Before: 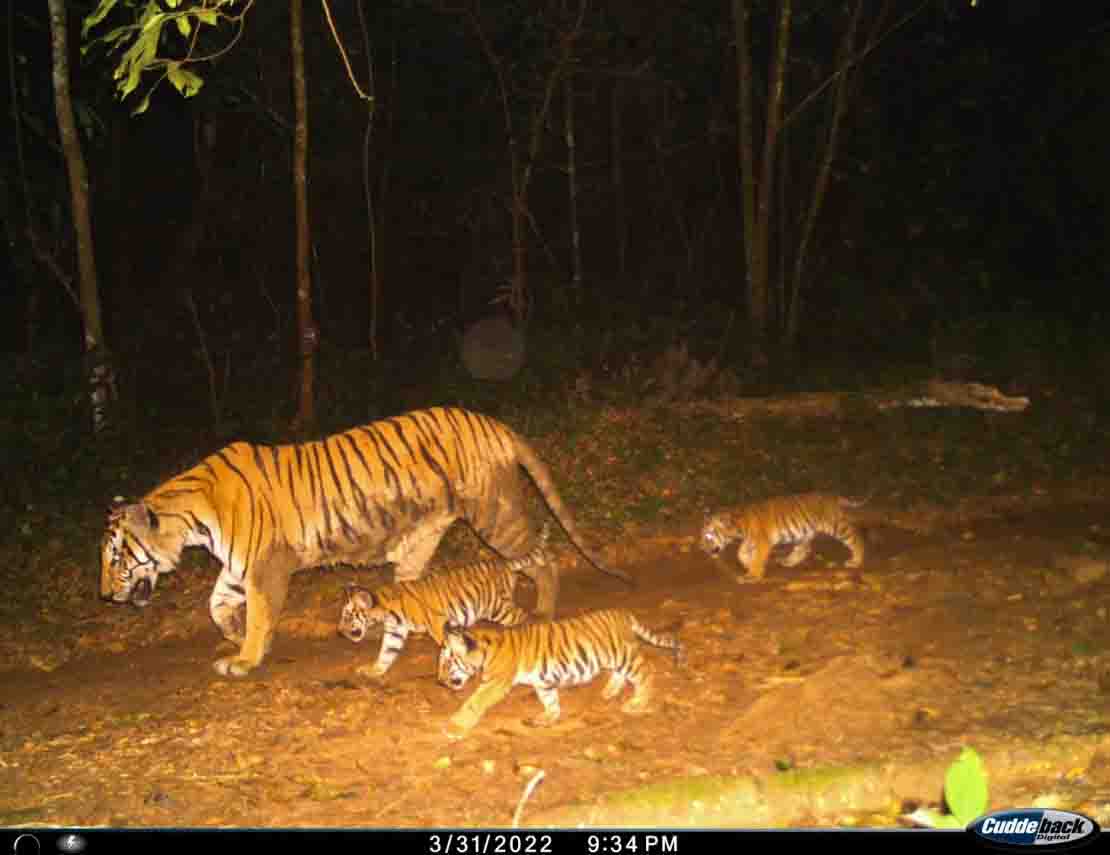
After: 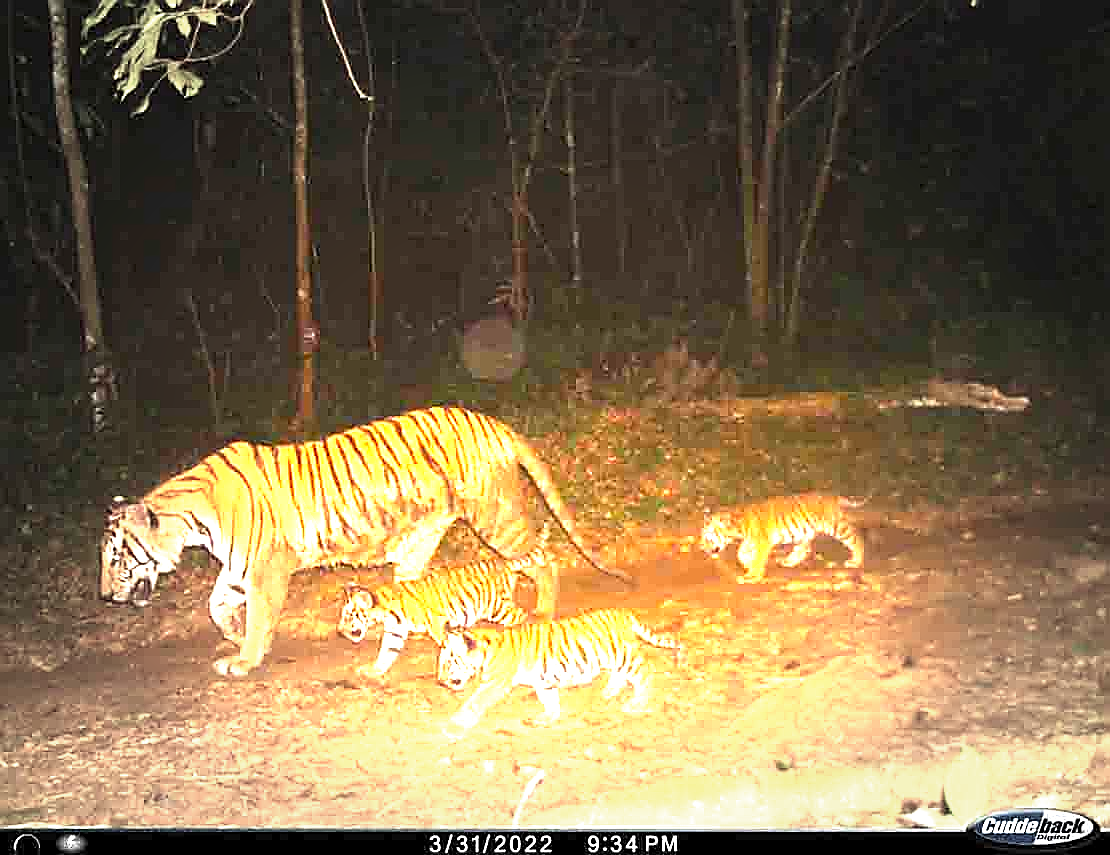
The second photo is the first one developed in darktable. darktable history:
sharpen: radius 1.4, amount 1.25, threshold 0.7
vignetting: fall-off start 48.41%, automatic ratio true, width/height ratio 1.29, unbound false
exposure: exposure 2.25 EV, compensate highlight preservation false
